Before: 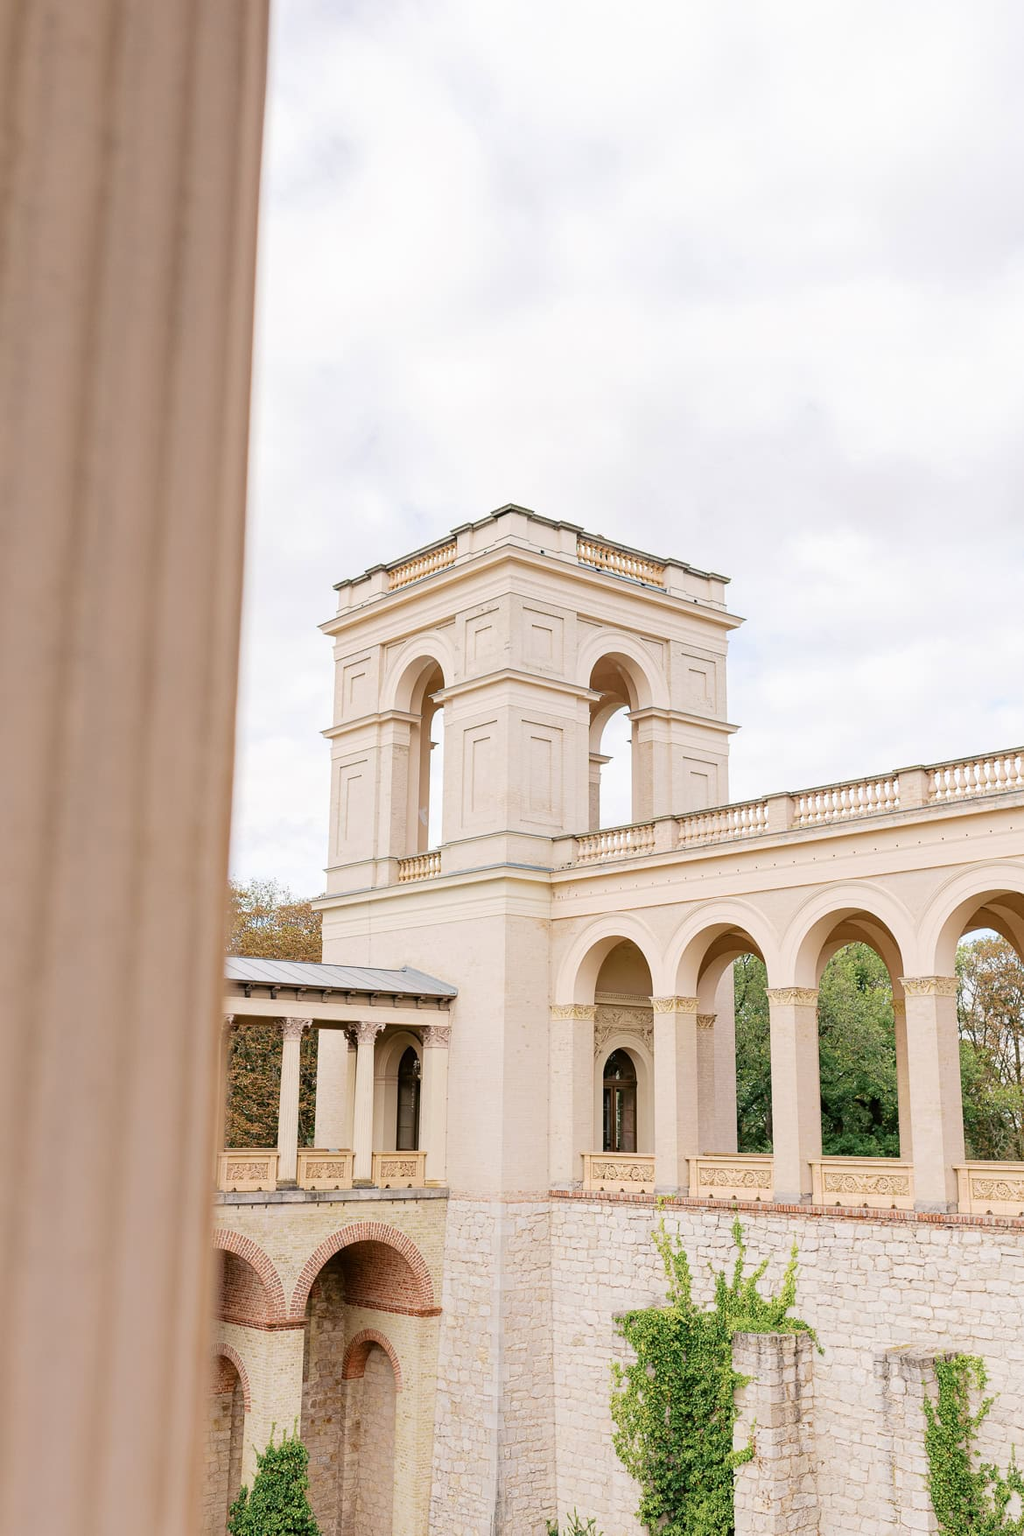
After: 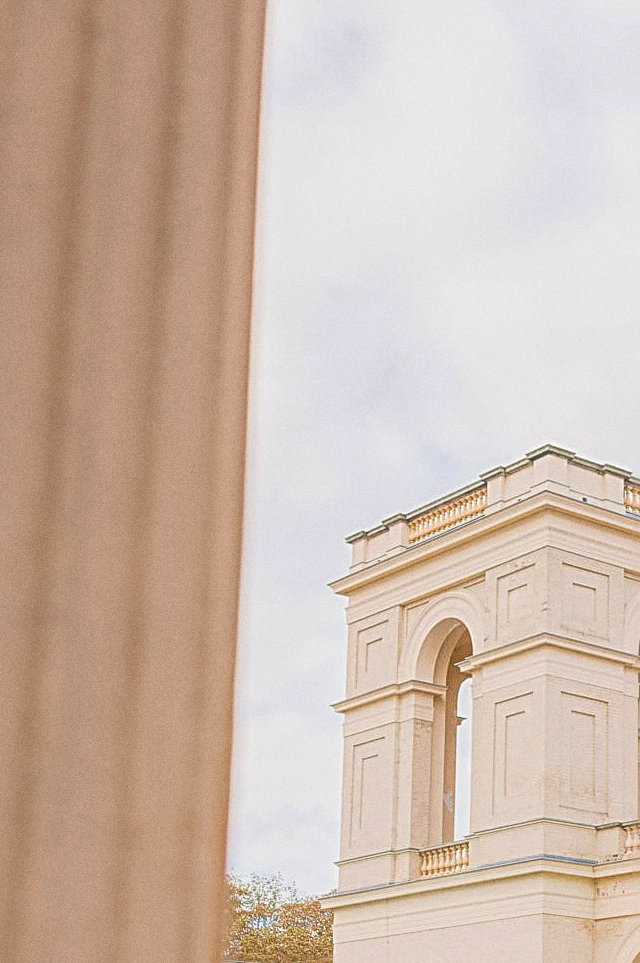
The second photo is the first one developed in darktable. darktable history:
crop and rotate: left 3.047%, top 7.509%, right 42.236%, bottom 37.598%
local contrast: highlights 73%, shadows 15%, midtone range 0.197
grain: coarseness 0.09 ISO
velvia: on, module defaults
filmic rgb: black relative exposure -11.35 EV, white relative exposure 3.22 EV, hardness 6.76, color science v6 (2022)
sharpen: radius 2.817, amount 0.715
